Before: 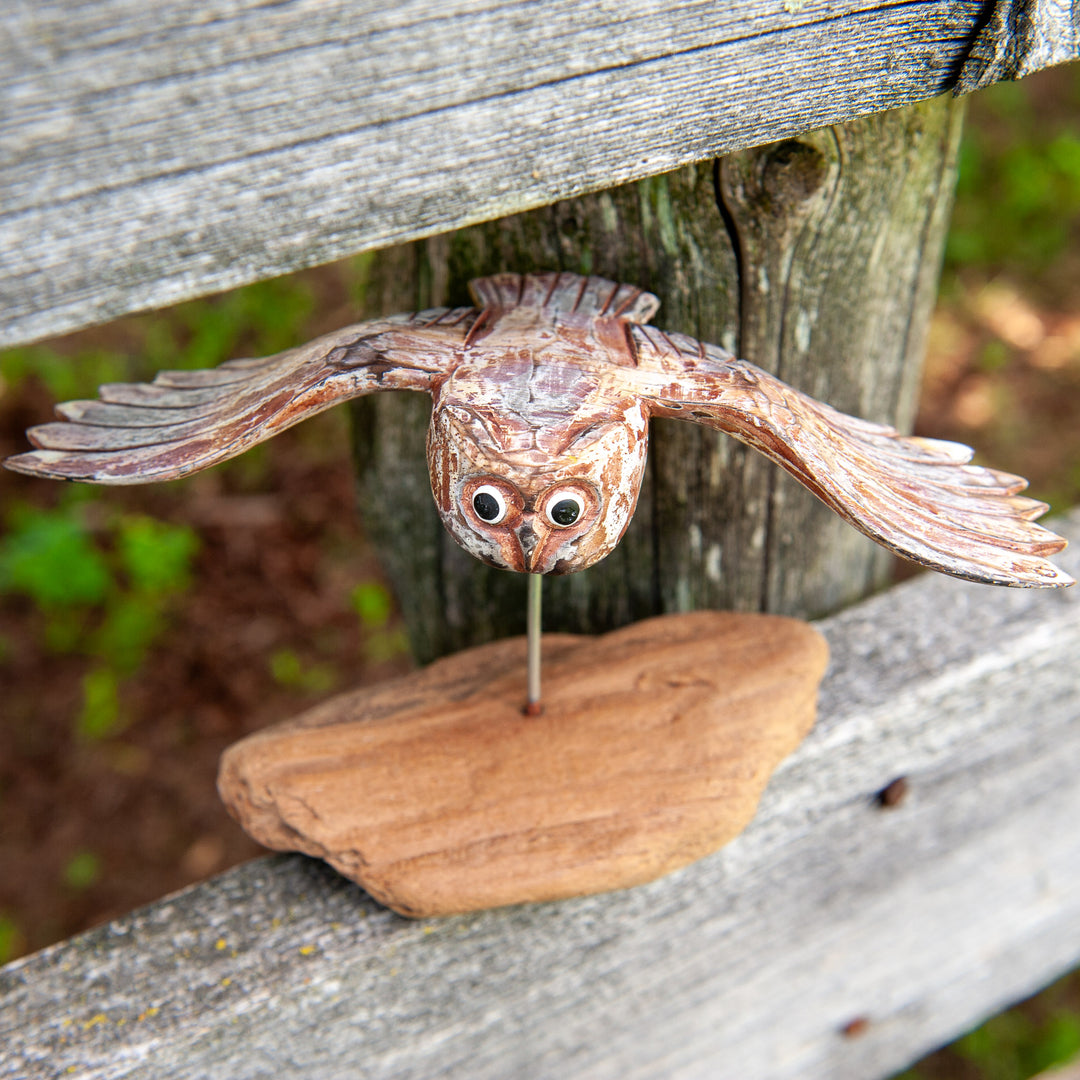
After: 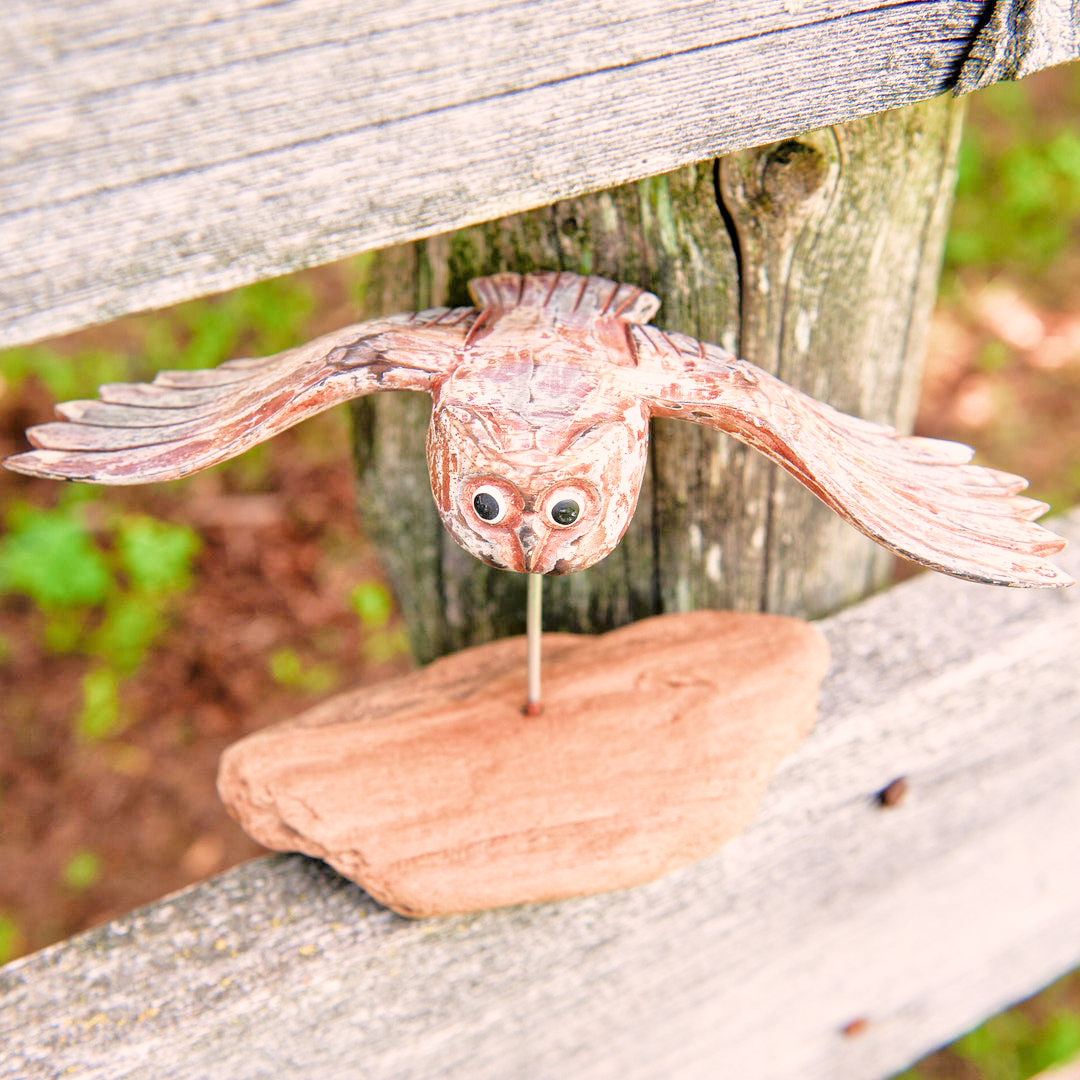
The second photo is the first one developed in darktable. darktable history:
tone equalizer: -8 EV 1 EV, -7 EV 1 EV, -6 EV 1 EV, -5 EV 1 EV, -4 EV 1 EV, -3 EV 0.75 EV, -2 EV 0.5 EV, -1 EV 0.25 EV
filmic rgb: middle gray luminance 9.23%, black relative exposure -10.55 EV, white relative exposure 3.45 EV, threshold 6 EV, target black luminance 0%, hardness 5.98, latitude 59.69%, contrast 1.087, highlights saturation mix 5%, shadows ↔ highlights balance 29.23%, add noise in highlights 0, color science v3 (2019), use custom middle-gray values true, iterations of high-quality reconstruction 0, contrast in highlights soft, enable highlight reconstruction true
color correction: highlights a* 5.81, highlights b* 4.84
color balance rgb: perceptual saturation grading › global saturation -0.31%, global vibrance -8%, contrast -13%, saturation formula JzAzBz (2021)
